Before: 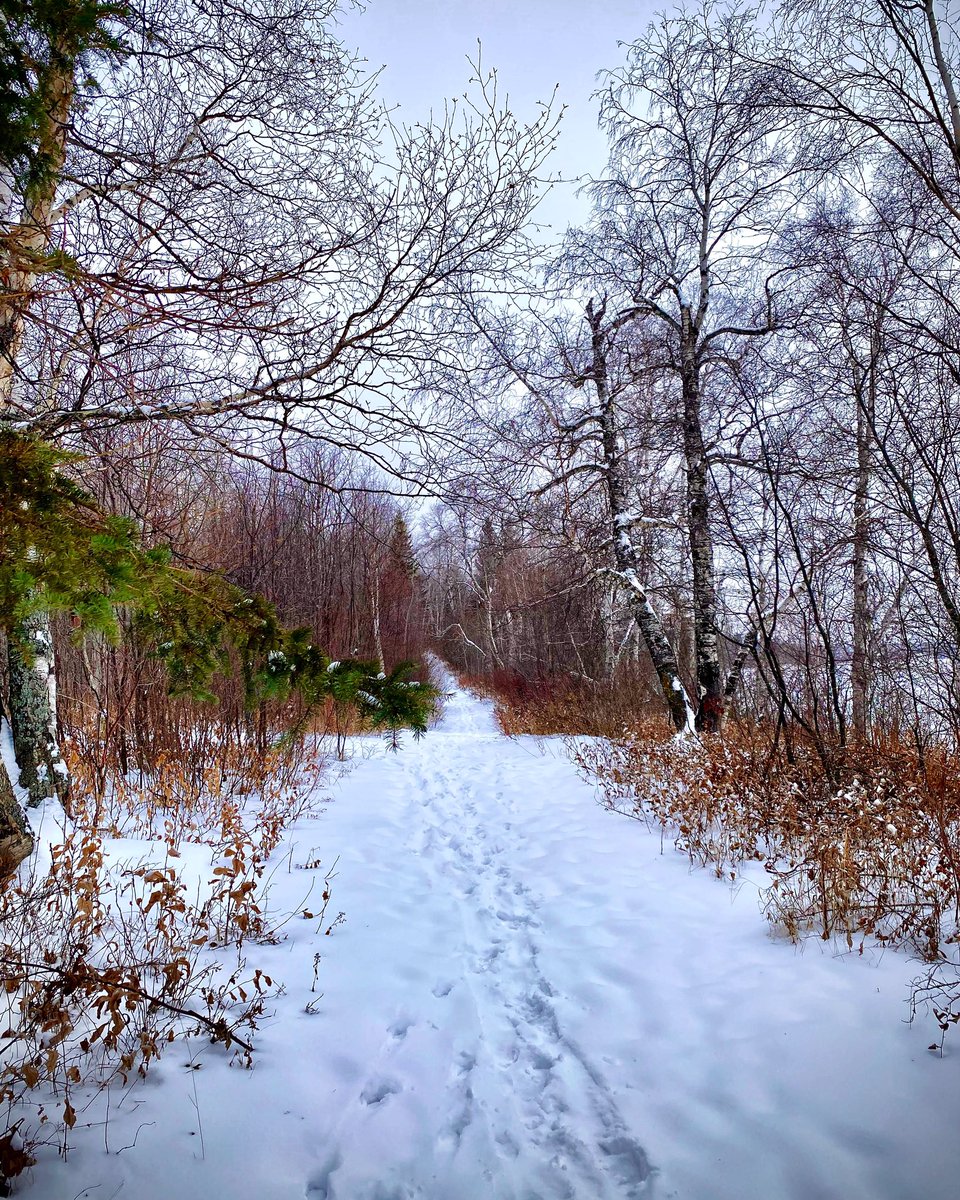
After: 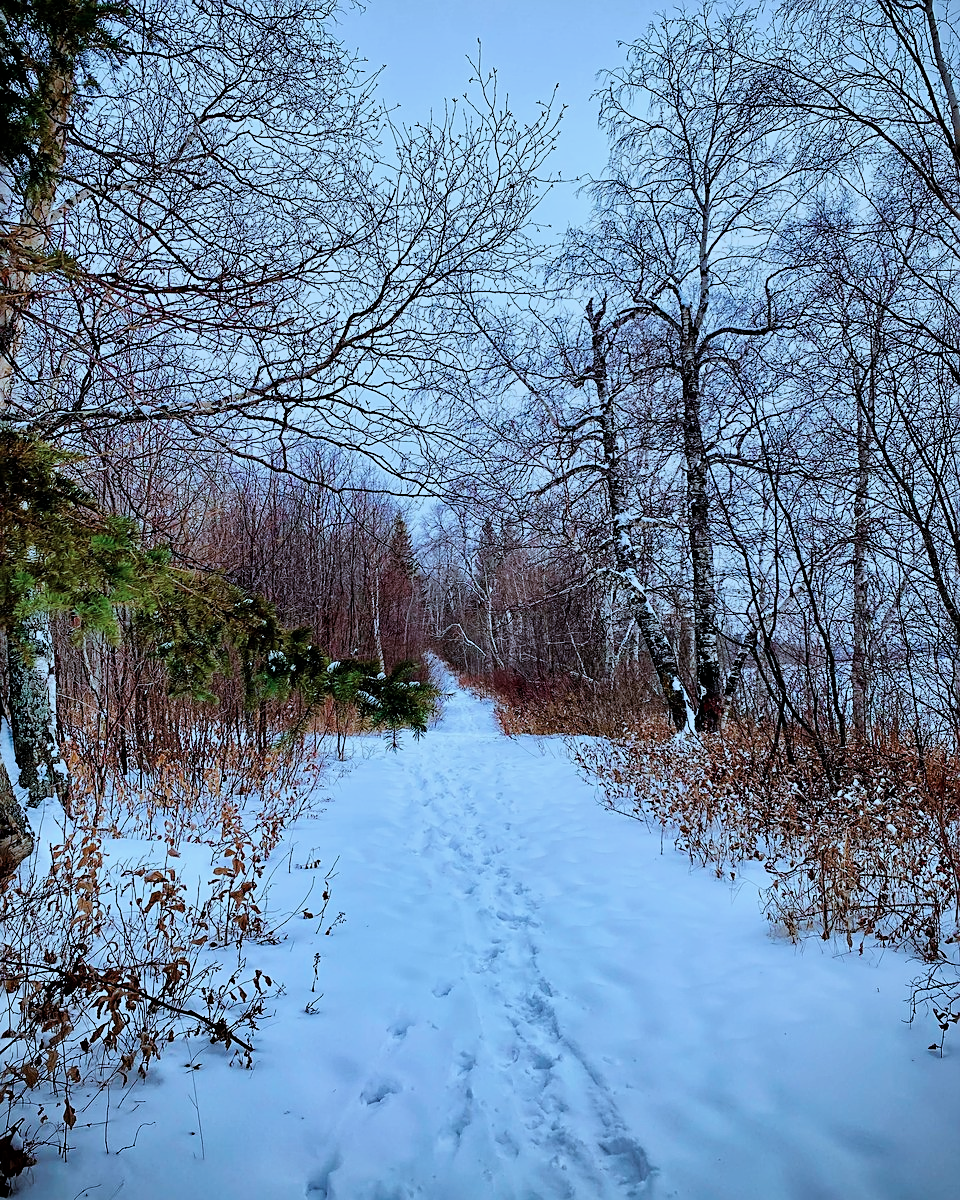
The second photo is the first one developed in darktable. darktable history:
color correction: highlights a* -9.35, highlights b* -23.15
sharpen: on, module defaults
filmic rgb: black relative exposure -7.65 EV, white relative exposure 4.56 EV, hardness 3.61, contrast 1.05
